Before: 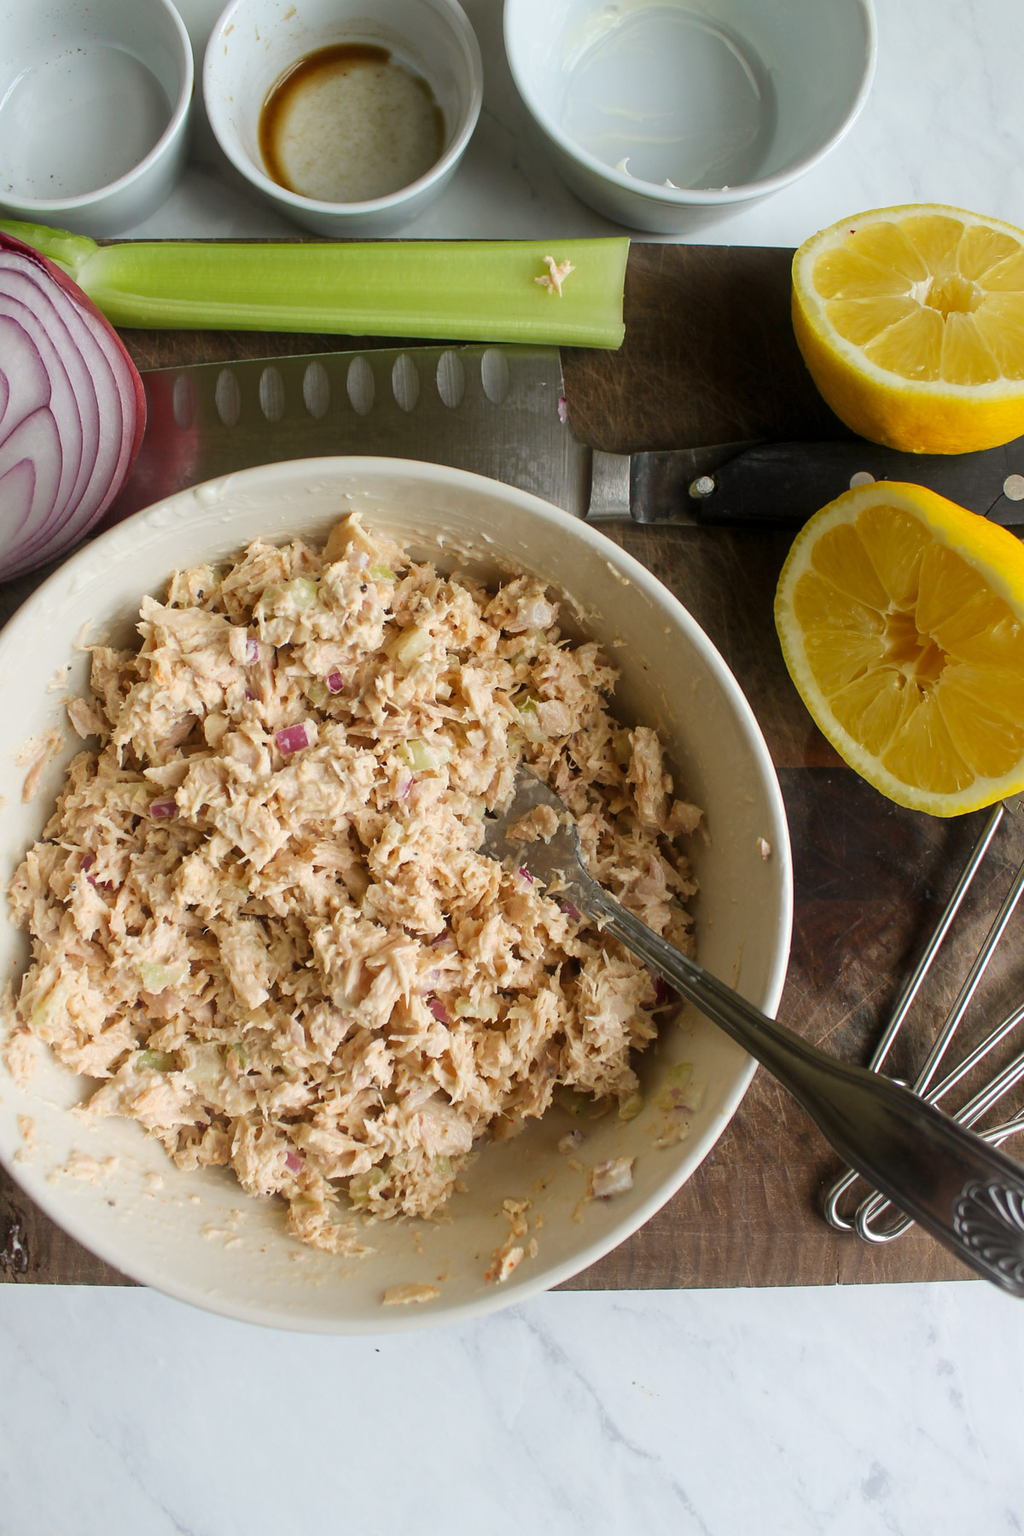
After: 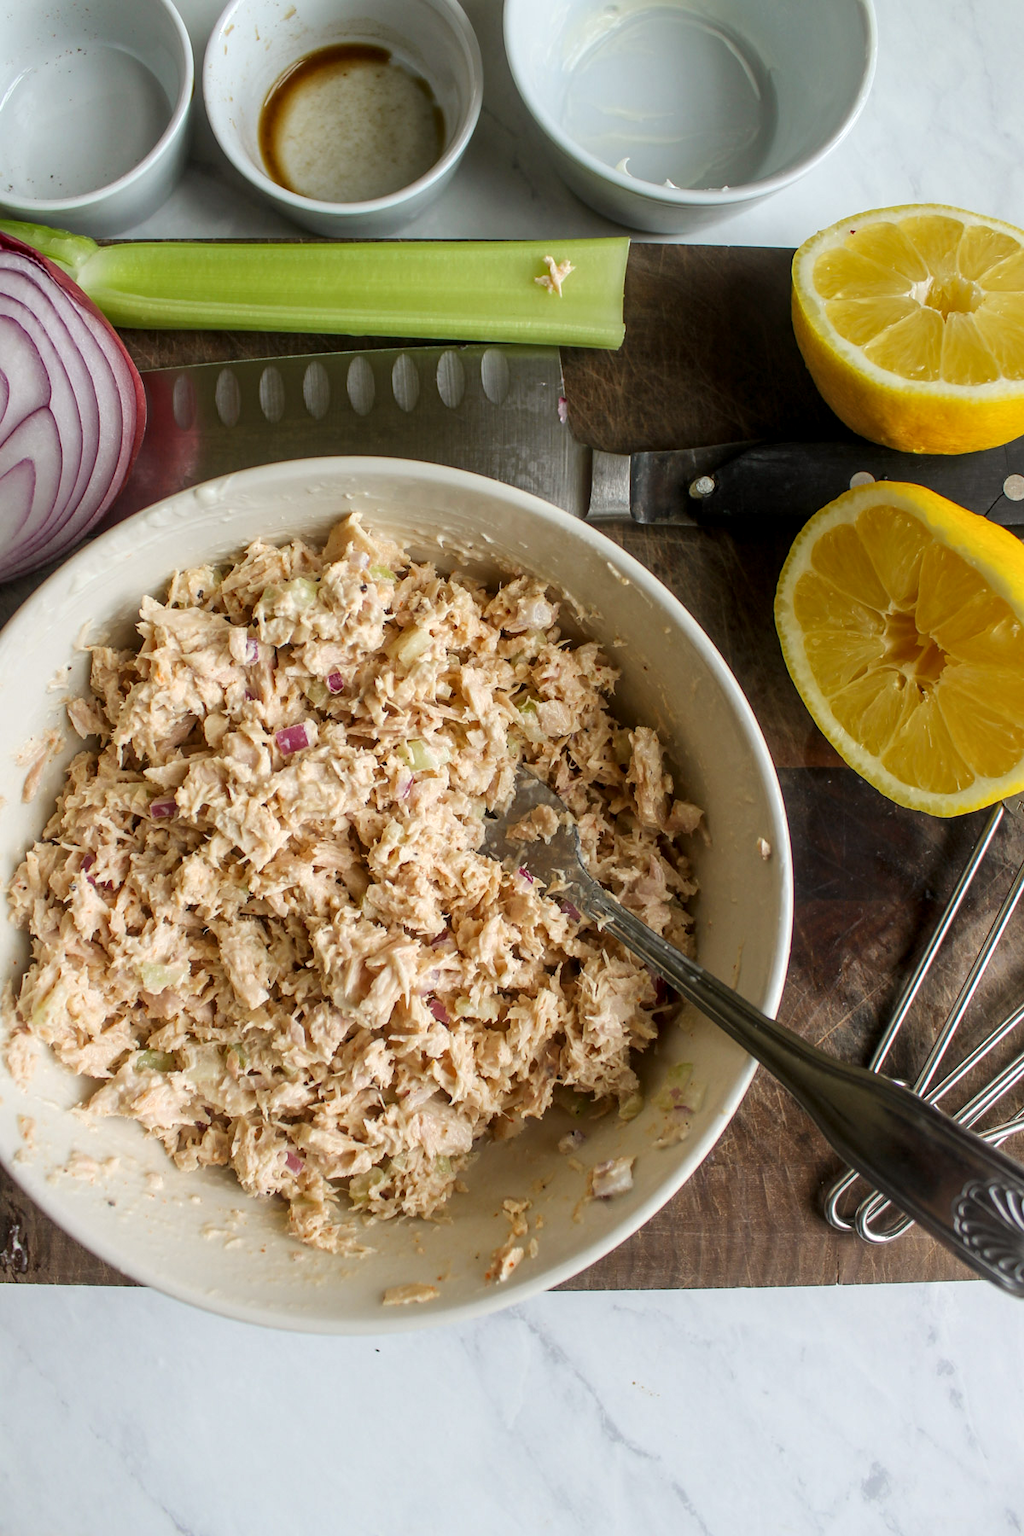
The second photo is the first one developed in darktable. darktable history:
local contrast: detail 130%
exposure: compensate highlight preservation false
